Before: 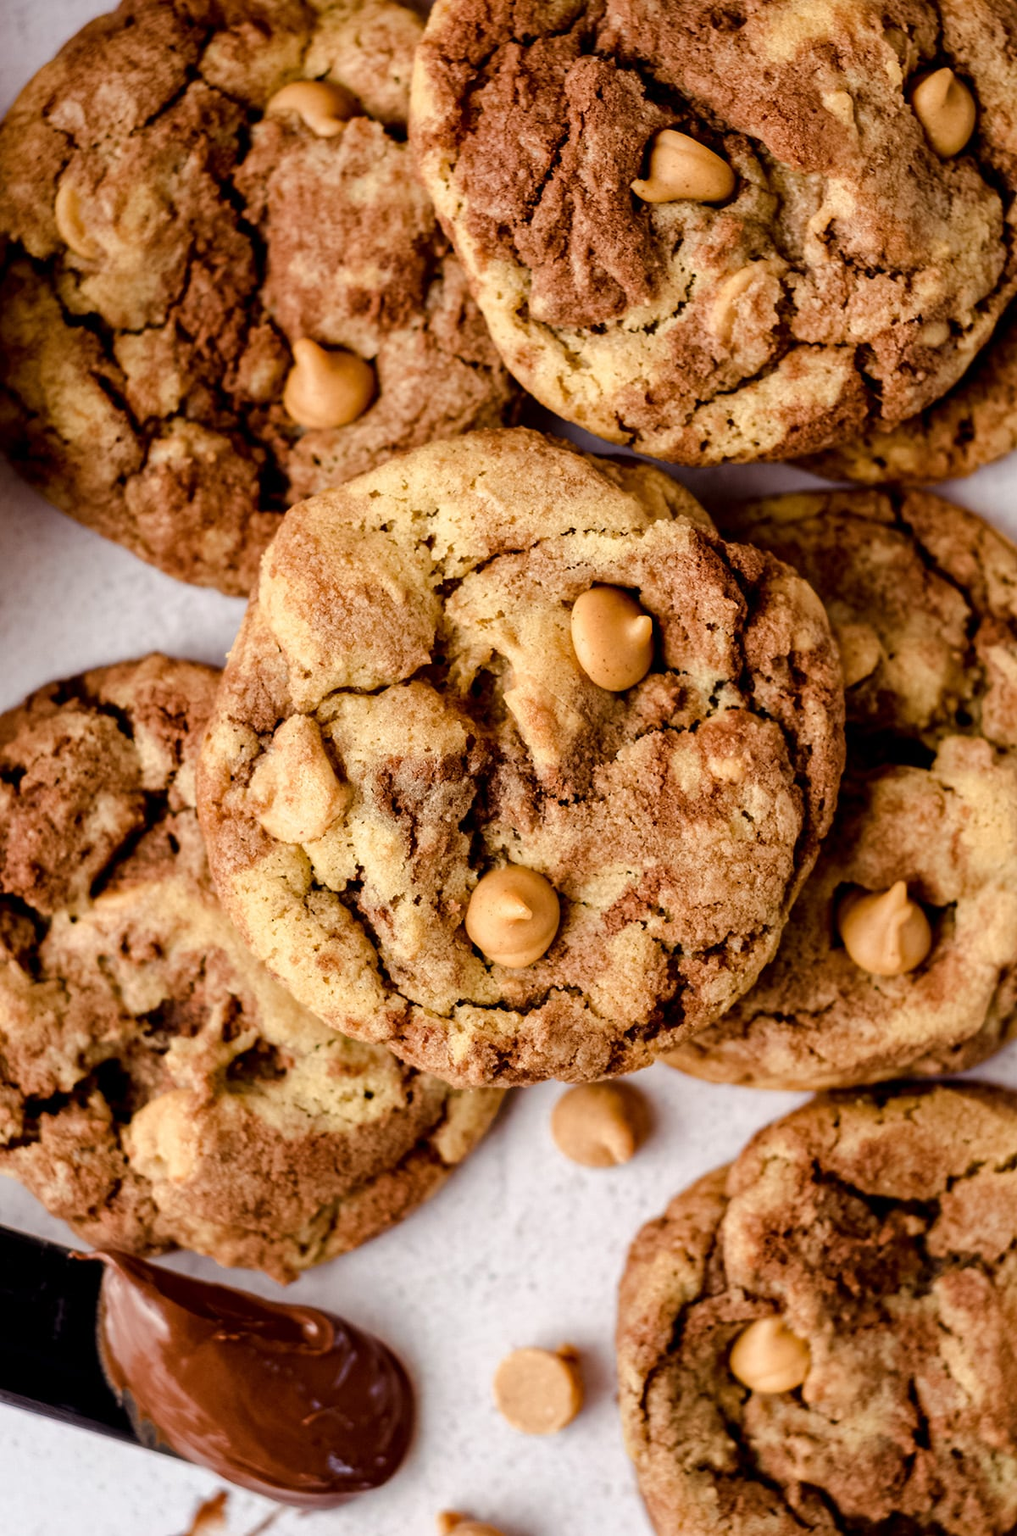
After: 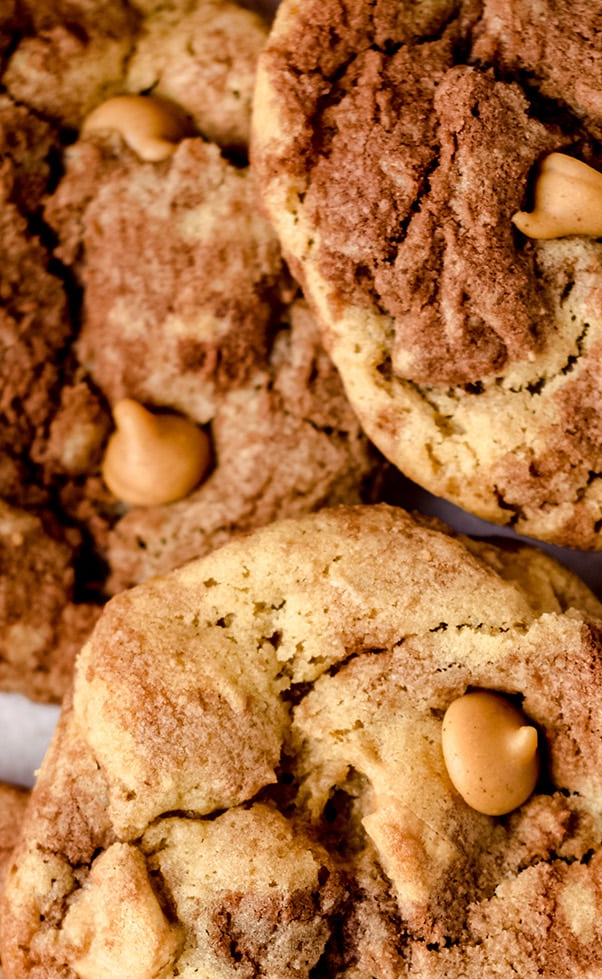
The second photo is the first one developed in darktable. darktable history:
crop: left 19.408%, right 30.394%, bottom 45.917%
